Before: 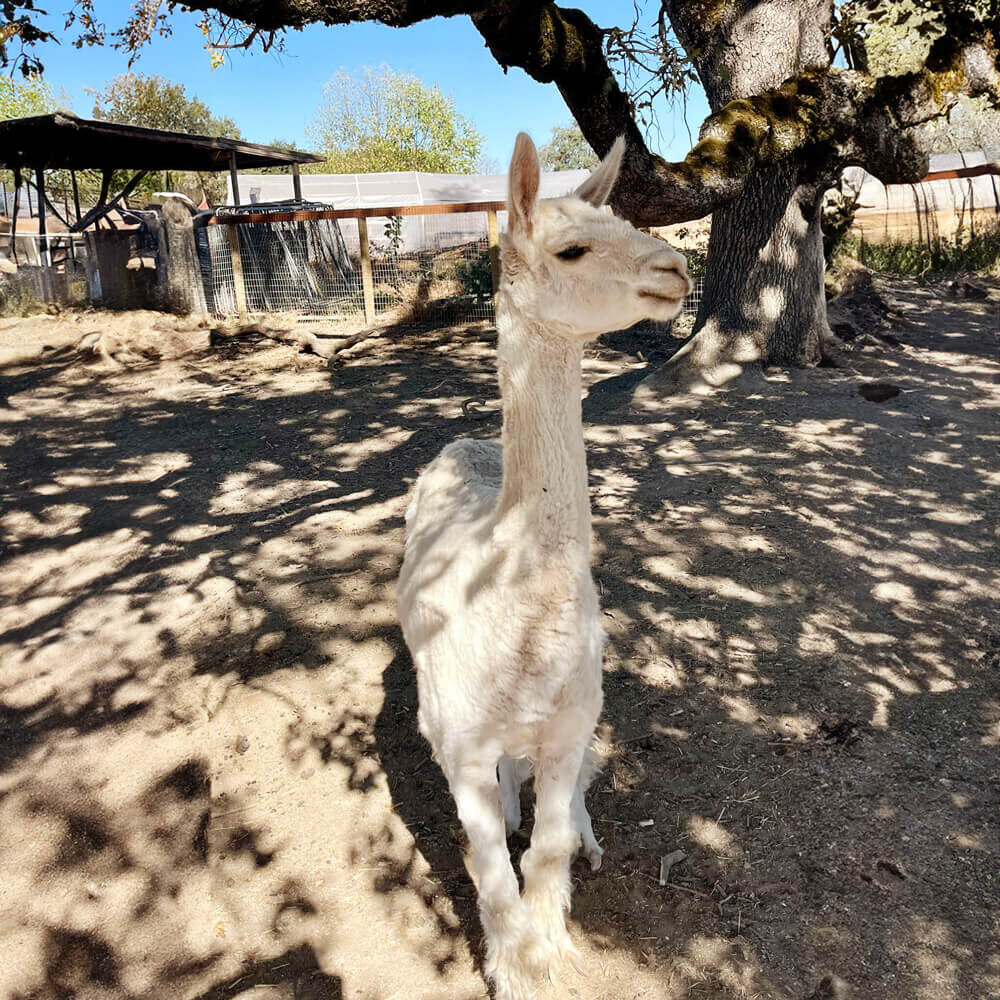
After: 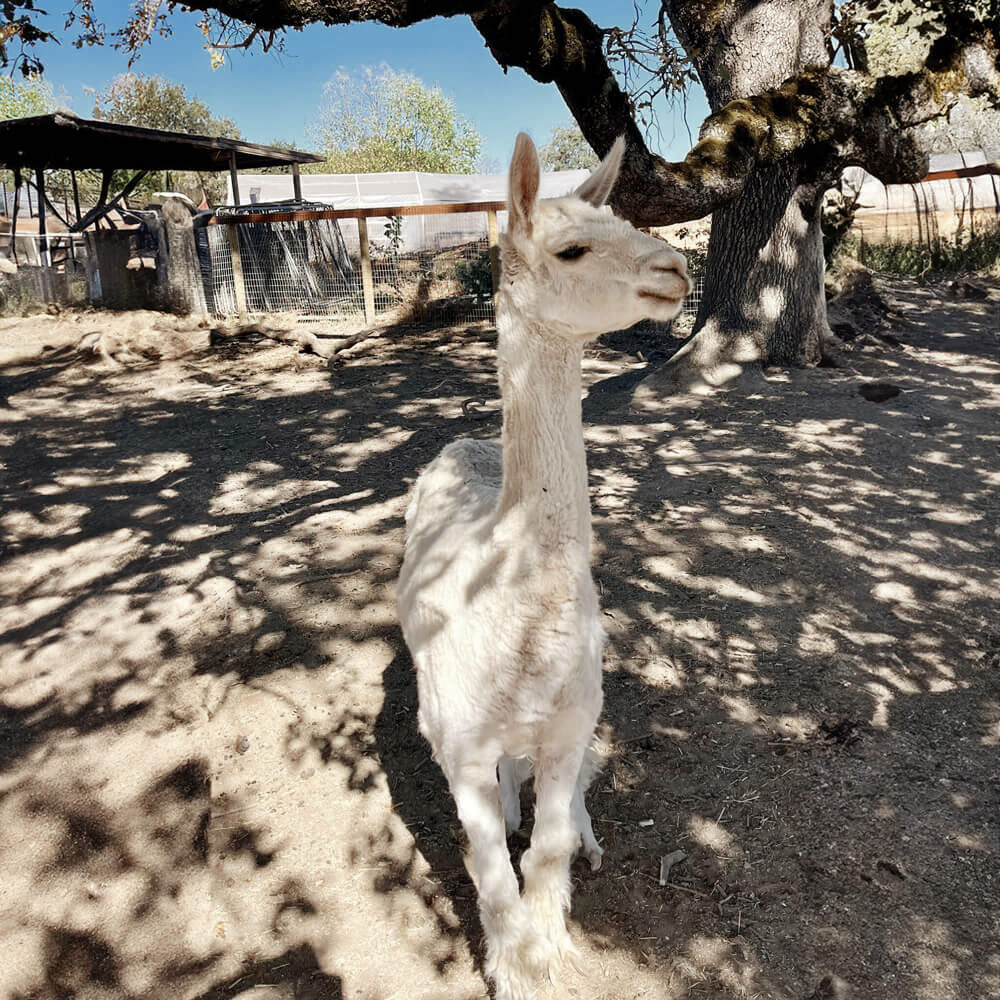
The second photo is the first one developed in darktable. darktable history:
color zones: curves: ch0 [(0, 0.5) (0.125, 0.4) (0.25, 0.5) (0.375, 0.4) (0.5, 0.4) (0.625, 0.35) (0.75, 0.35) (0.875, 0.5)]; ch1 [(0, 0.35) (0.125, 0.45) (0.25, 0.35) (0.375, 0.35) (0.5, 0.35) (0.625, 0.35) (0.75, 0.45) (0.875, 0.35)]; ch2 [(0, 0.6) (0.125, 0.5) (0.25, 0.5) (0.375, 0.6) (0.5, 0.6) (0.625, 0.5) (0.75, 0.5) (0.875, 0.5)]
white balance: emerald 1
